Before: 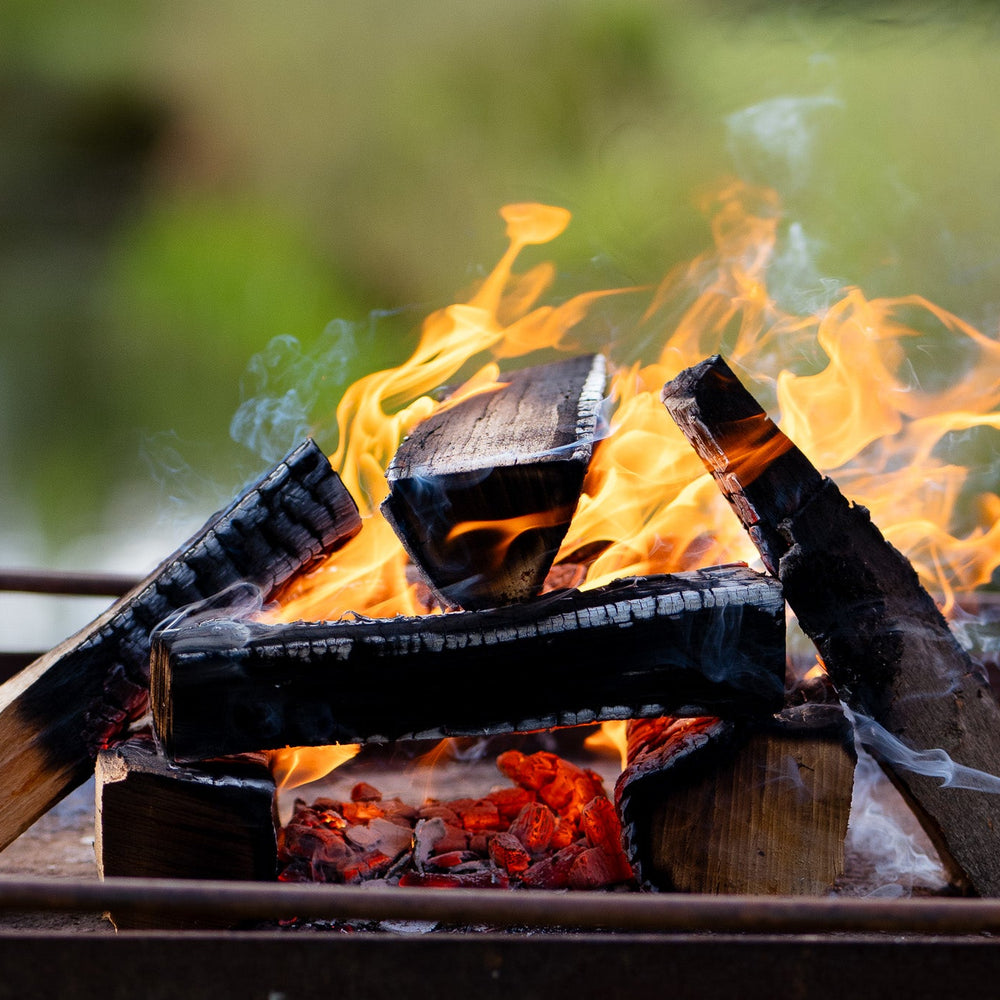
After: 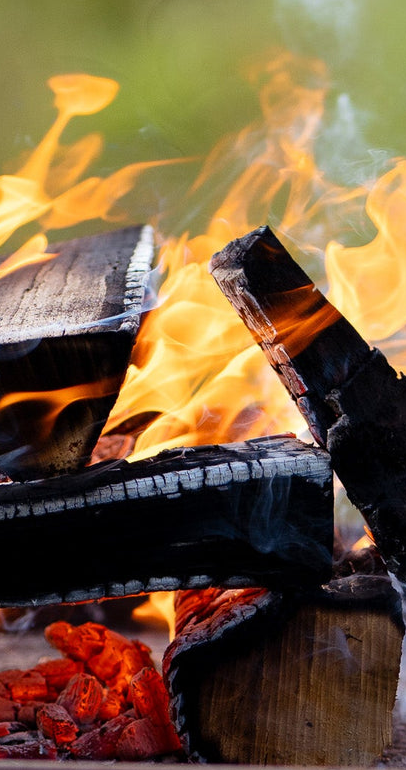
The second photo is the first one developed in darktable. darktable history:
crop: left 45.261%, top 12.918%, right 14.095%, bottom 10.06%
